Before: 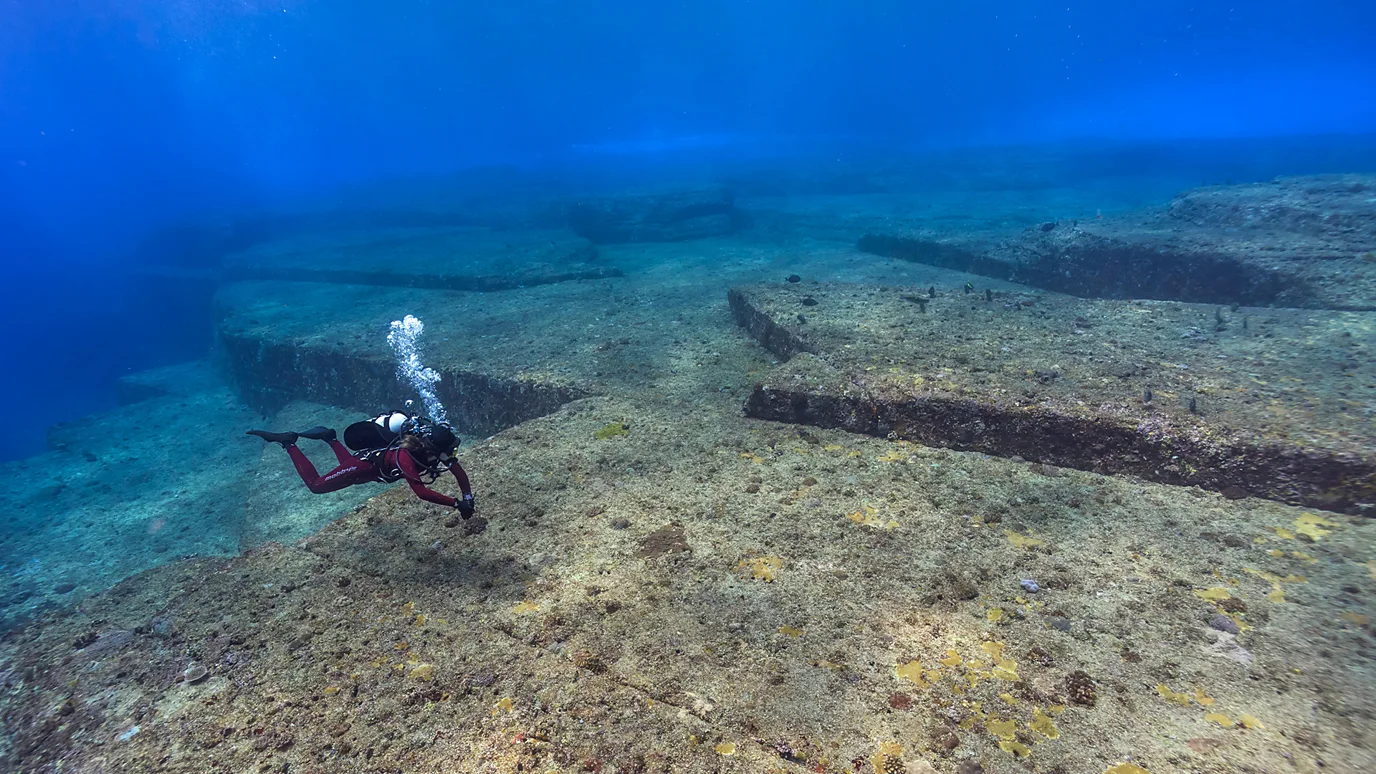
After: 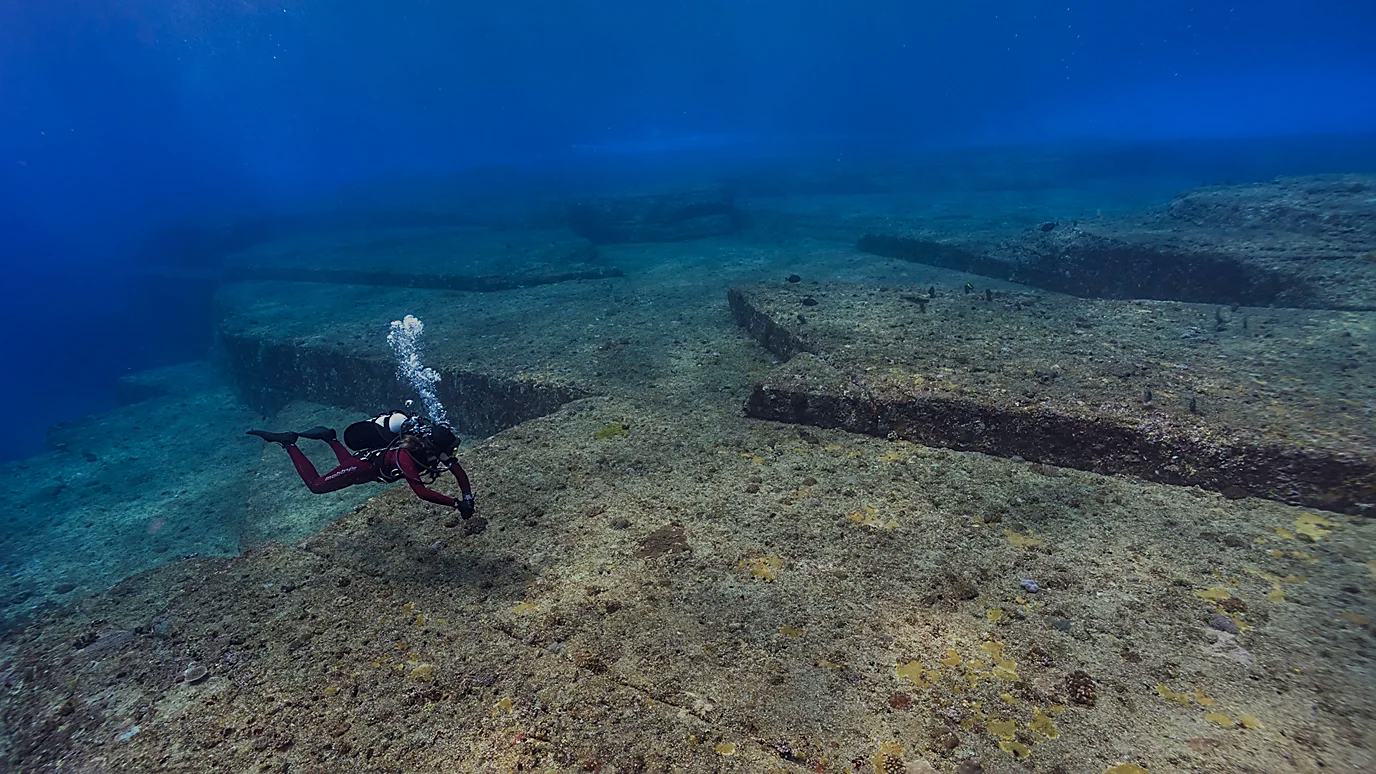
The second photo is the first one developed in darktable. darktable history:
exposure: exposure -0.913 EV, compensate highlight preservation false
sharpen: amount 0.492
